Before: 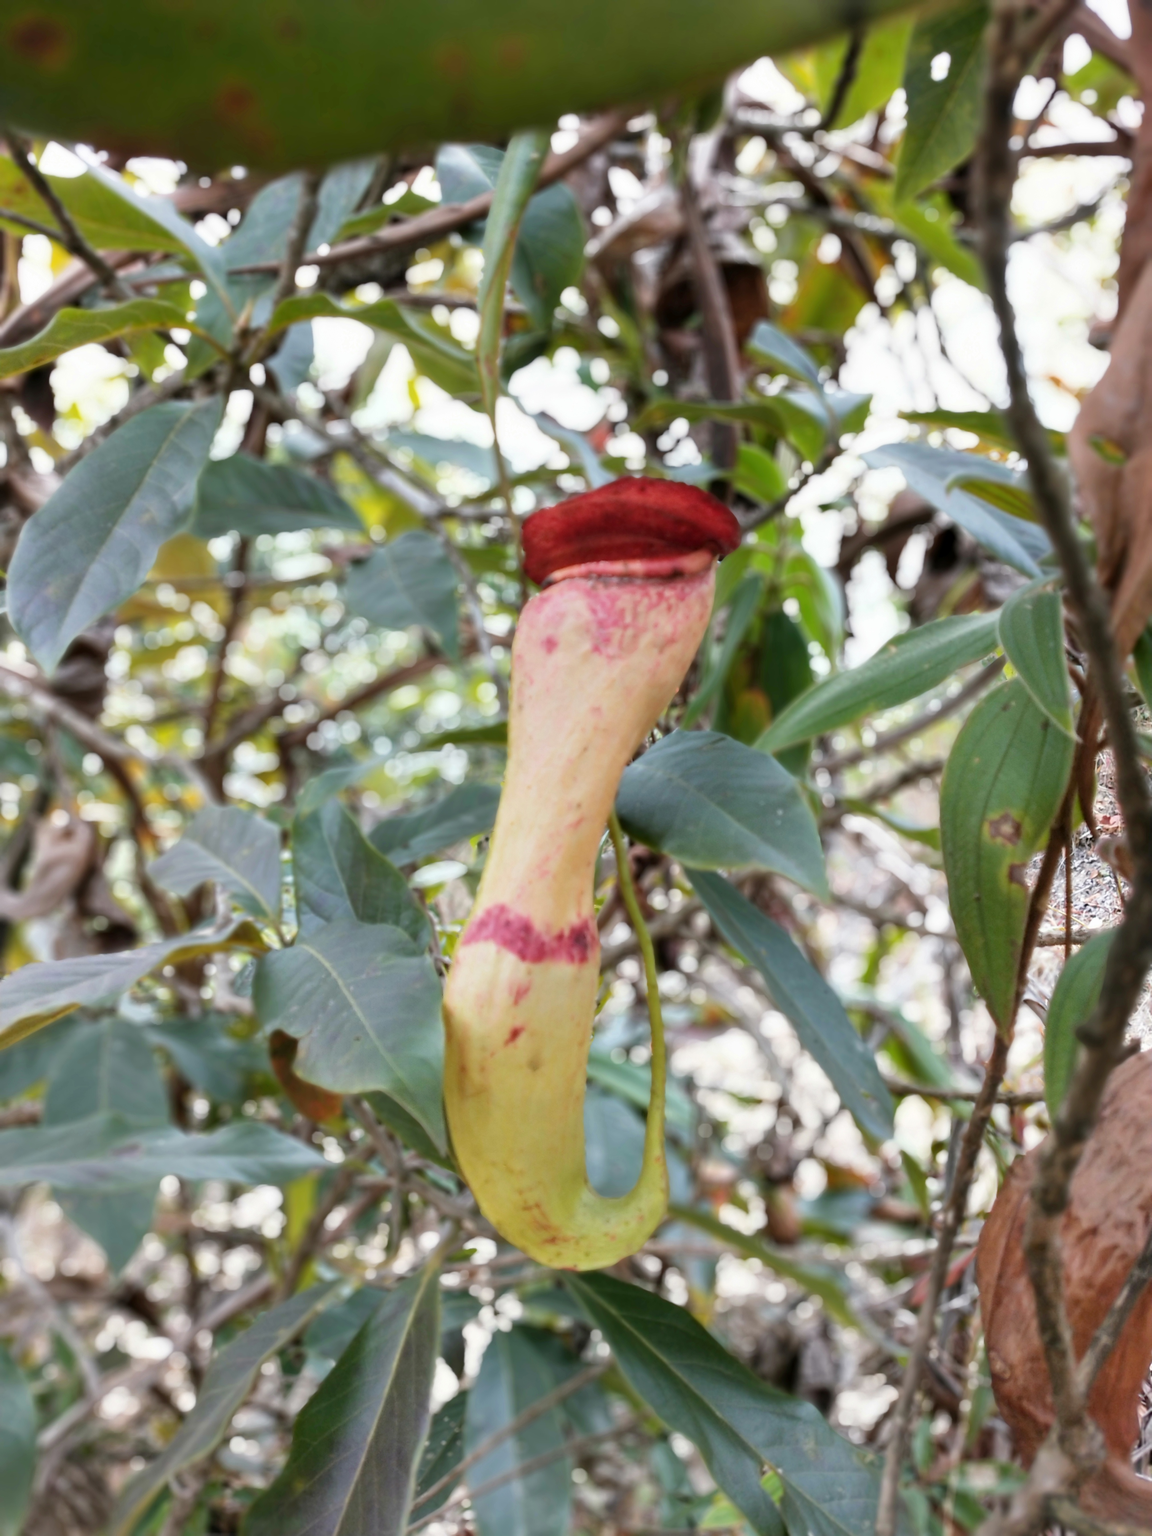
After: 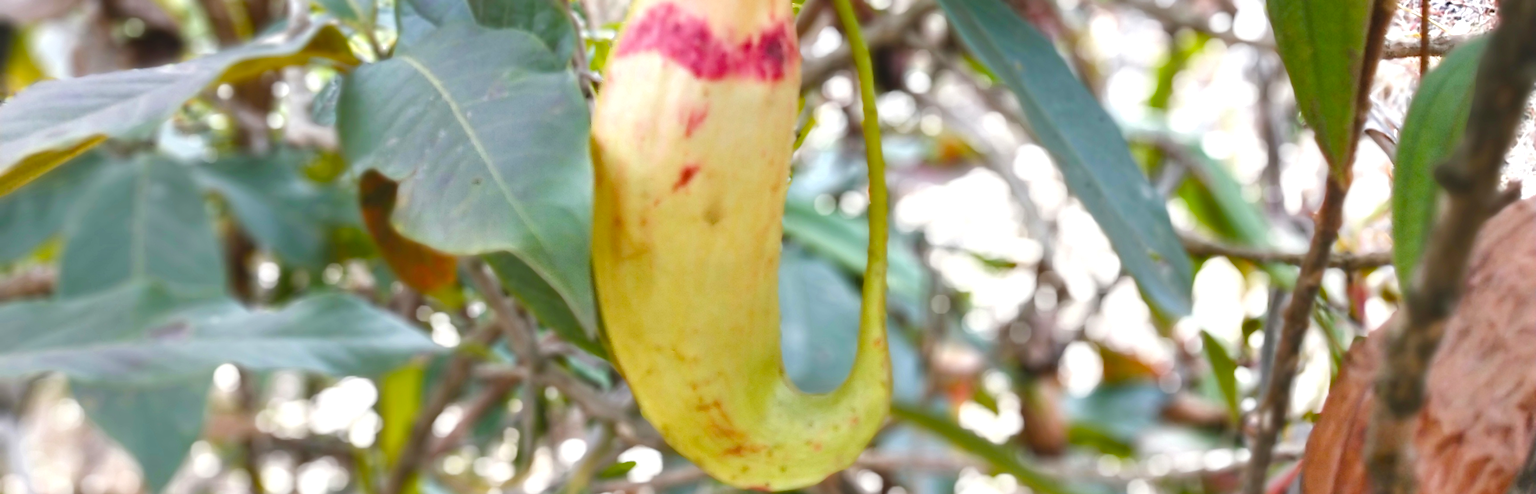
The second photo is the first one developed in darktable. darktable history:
crop and rotate: top 58.777%, bottom 17.08%
color balance rgb: global offset › luminance 0.728%, perceptual saturation grading › global saturation 27.201%, perceptual saturation grading › highlights -28.196%, perceptual saturation grading › mid-tones 15.198%, perceptual saturation grading › shadows 33.61%, perceptual brilliance grading › global brilliance 11.556%
